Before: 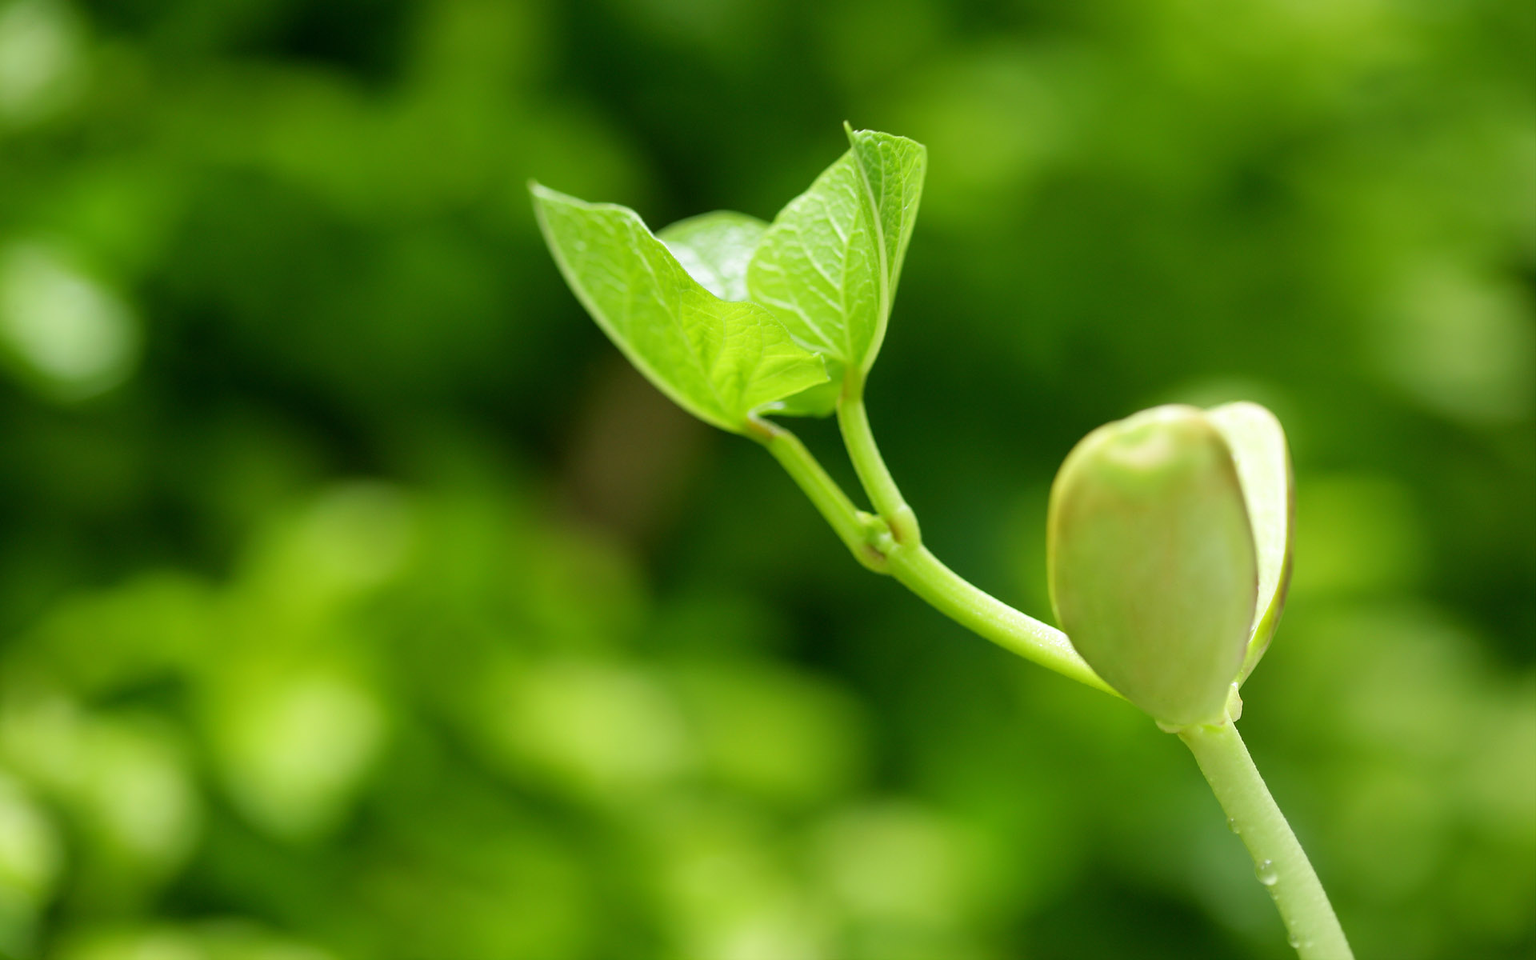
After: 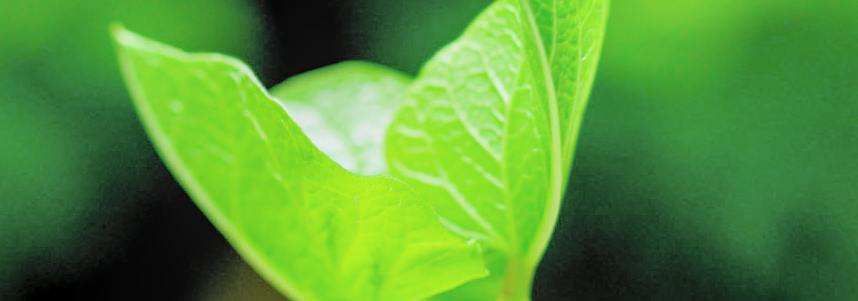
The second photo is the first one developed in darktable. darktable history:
contrast brightness saturation: brightness 0.28
crop: left 28.64%, top 16.832%, right 26.637%, bottom 58.055%
local contrast: on, module defaults
filmic rgb: black relative exposure -3.31 EV, white relative exposure 3.45 EV, hardness 2.36, contrast 1.103
white balance: emerald 1
